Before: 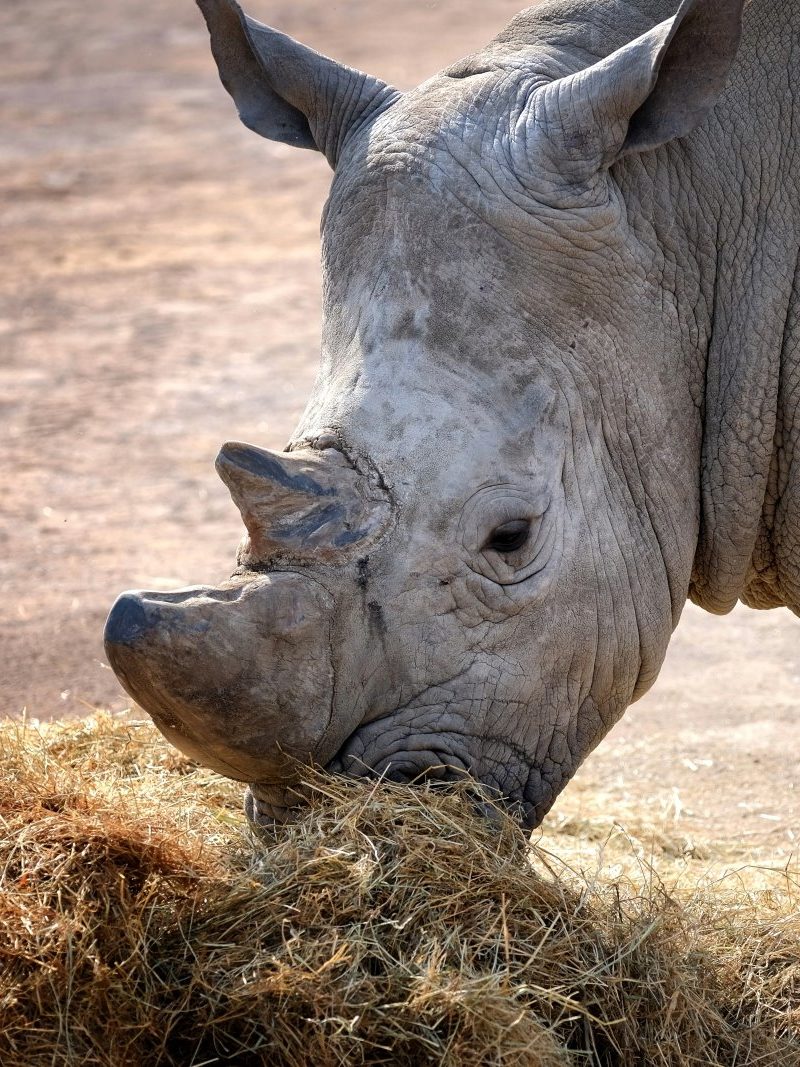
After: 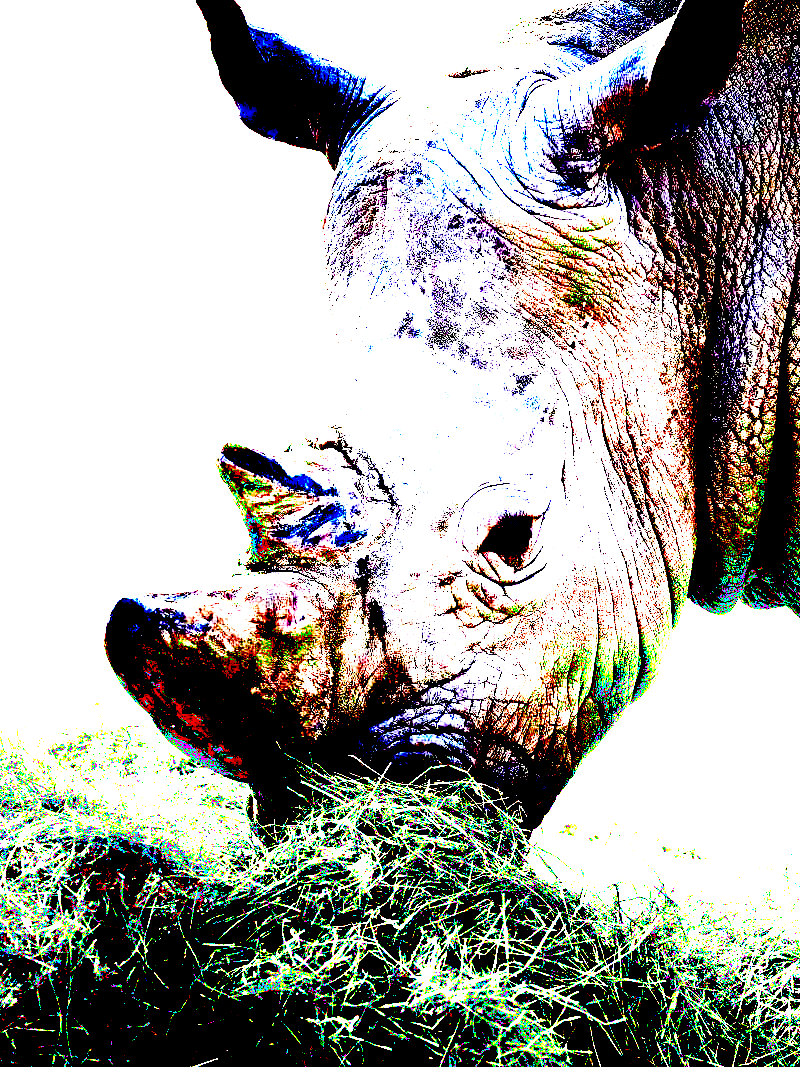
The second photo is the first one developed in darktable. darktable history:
contrast equalizer: y [[0.5 ×6], [0.5 ×6], [0.5 ×6], [0 ×6], [0, 0.039, 0.251, 0.29, 0.293, 0.292]], mix -0.303
exposure: black level correction 0.099, exposure 2.964 EV, compensate highlight preservation false
color zones: curves: ch2 [(0, 0.5) (0.143, 0.5) (0.286, 0.489) (0.415, 0.421) (0.571, 0.5) (0.714, 0.5) (0.857, 0.5) (1, 0.5)]
